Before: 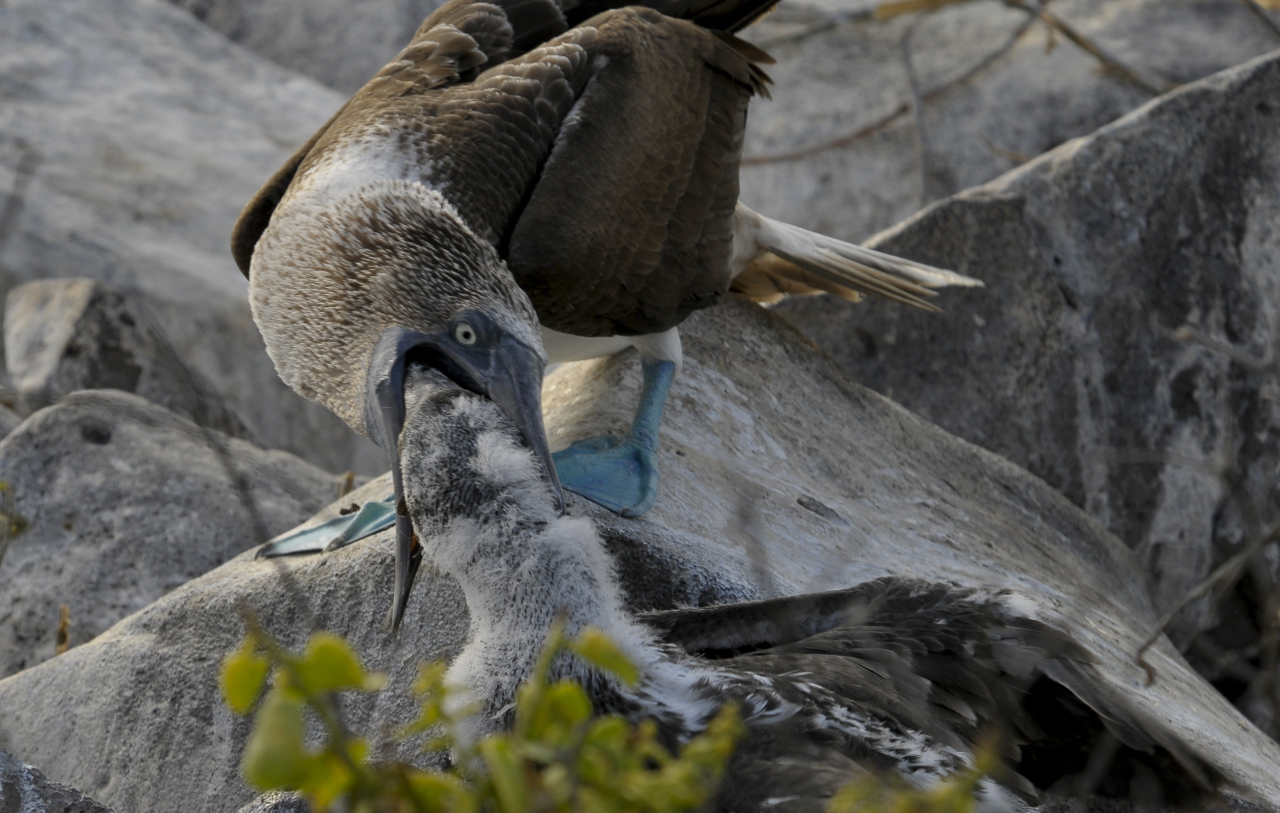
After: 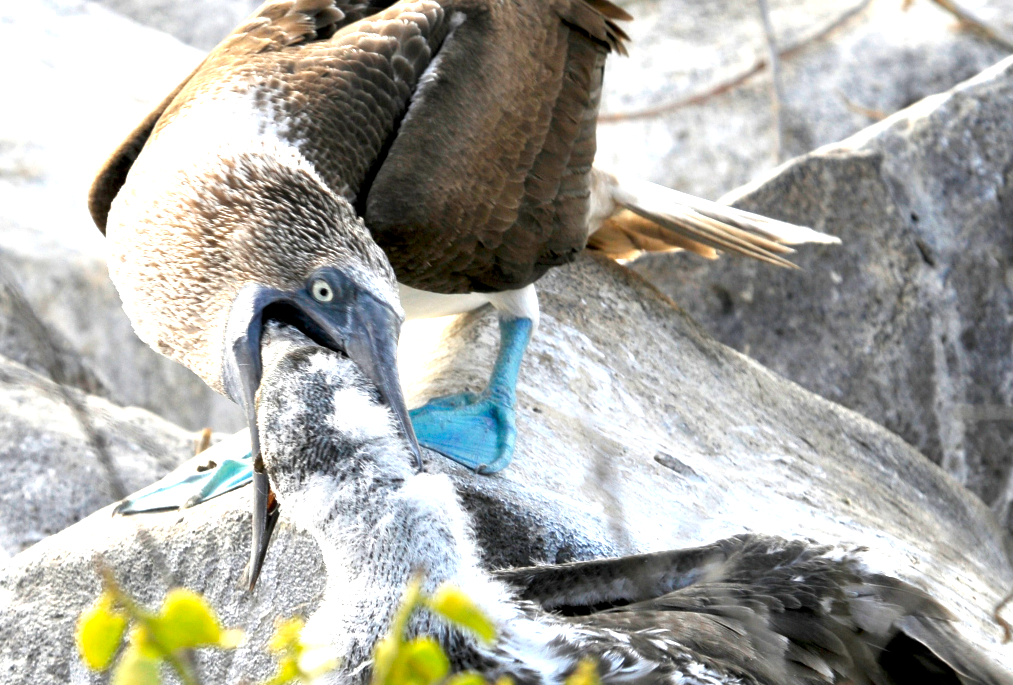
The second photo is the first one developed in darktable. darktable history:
crop: left 11.225%, top 5.381%, right 9.565%, bottom 10.314%
exposure: exposure 2.207 EV, compensate highlight preservation false
